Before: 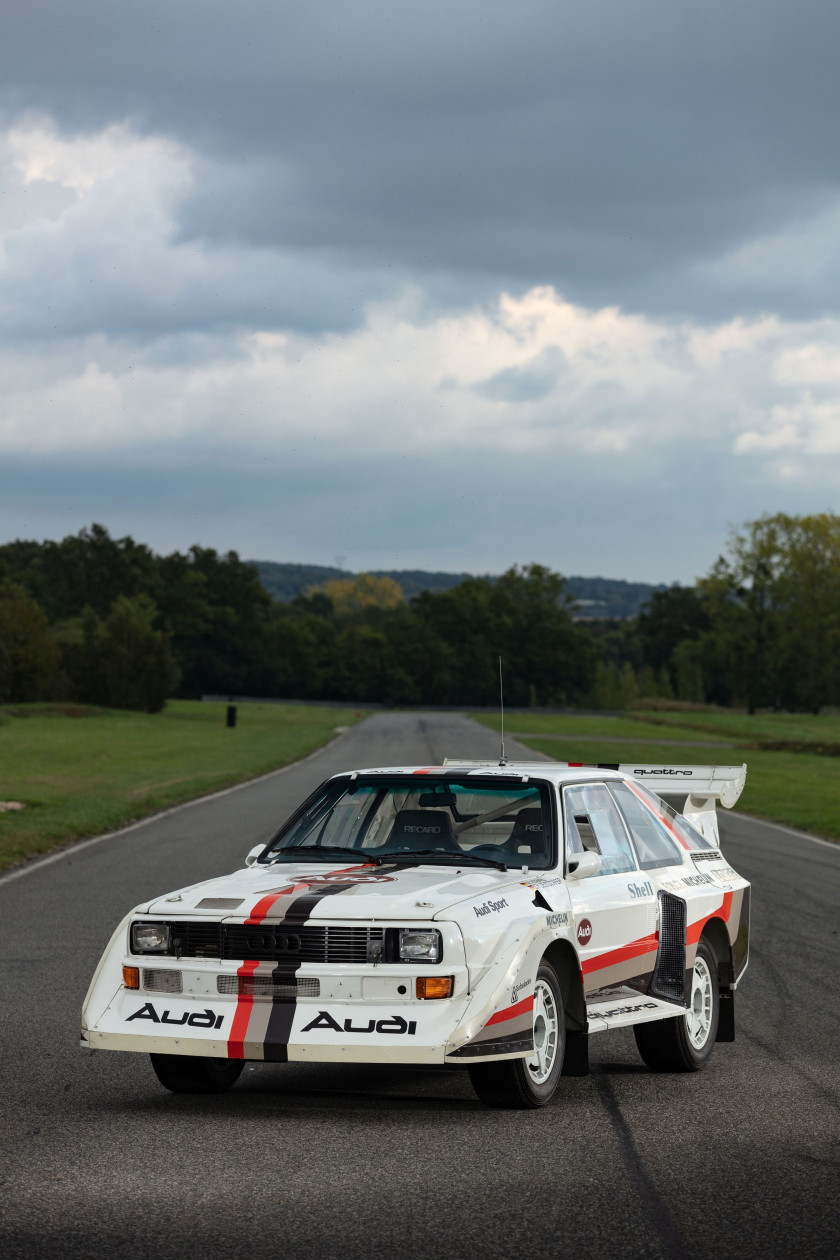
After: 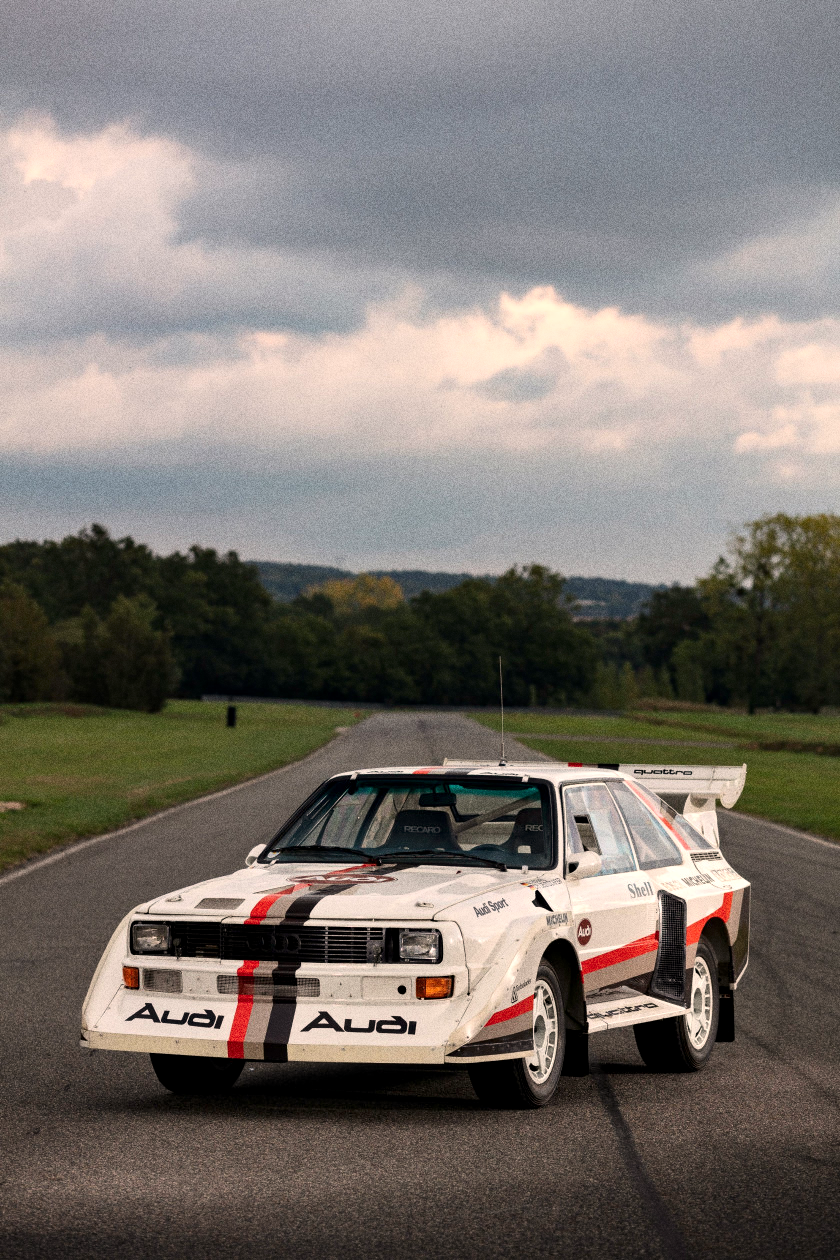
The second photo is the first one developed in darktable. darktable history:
white balance: red 1.127, blue 0.943
grain: coarseness 0.09 ISO, strength 40%
contrast equalizer: octaves 7, y [[0.6 ×6], [0.55 ×6], [0 ×6], [0 ×6], [0 ×6]], mix 0.3
color balance rgb: on, module defaults
